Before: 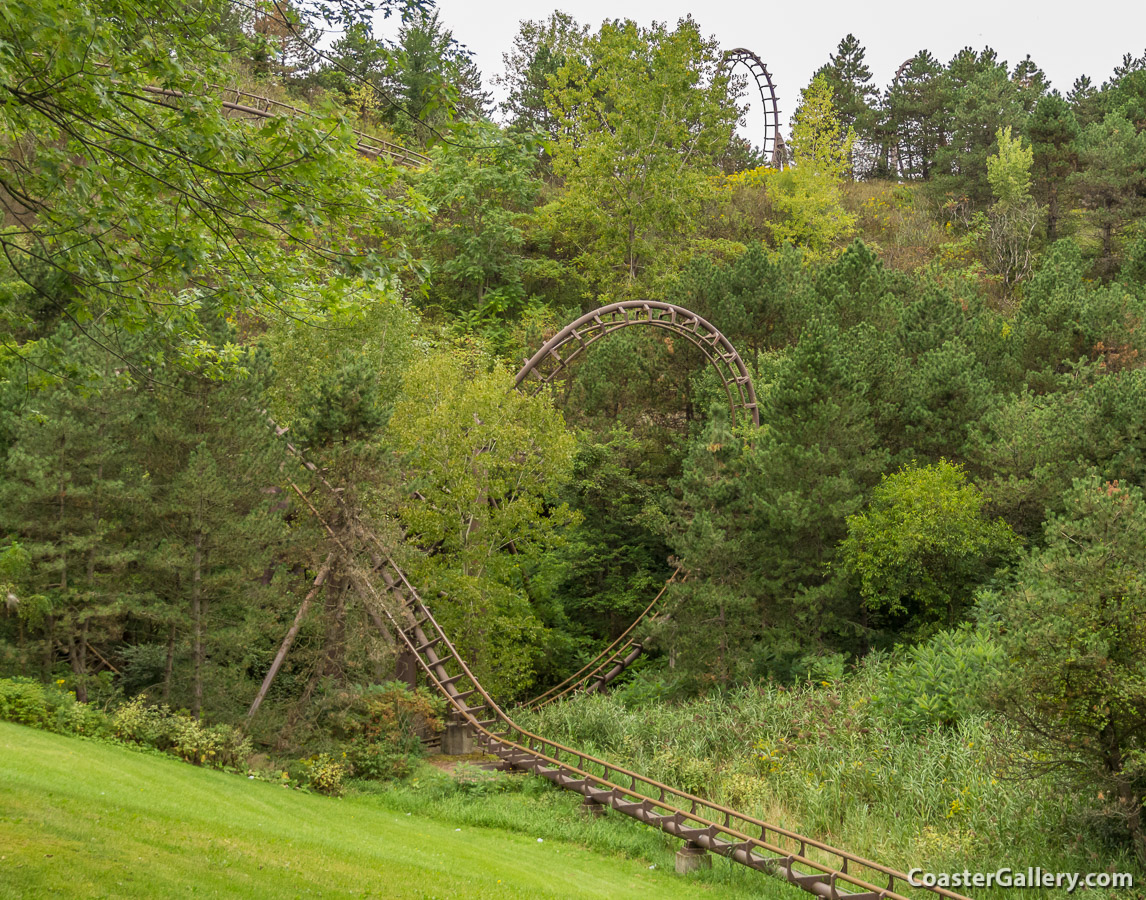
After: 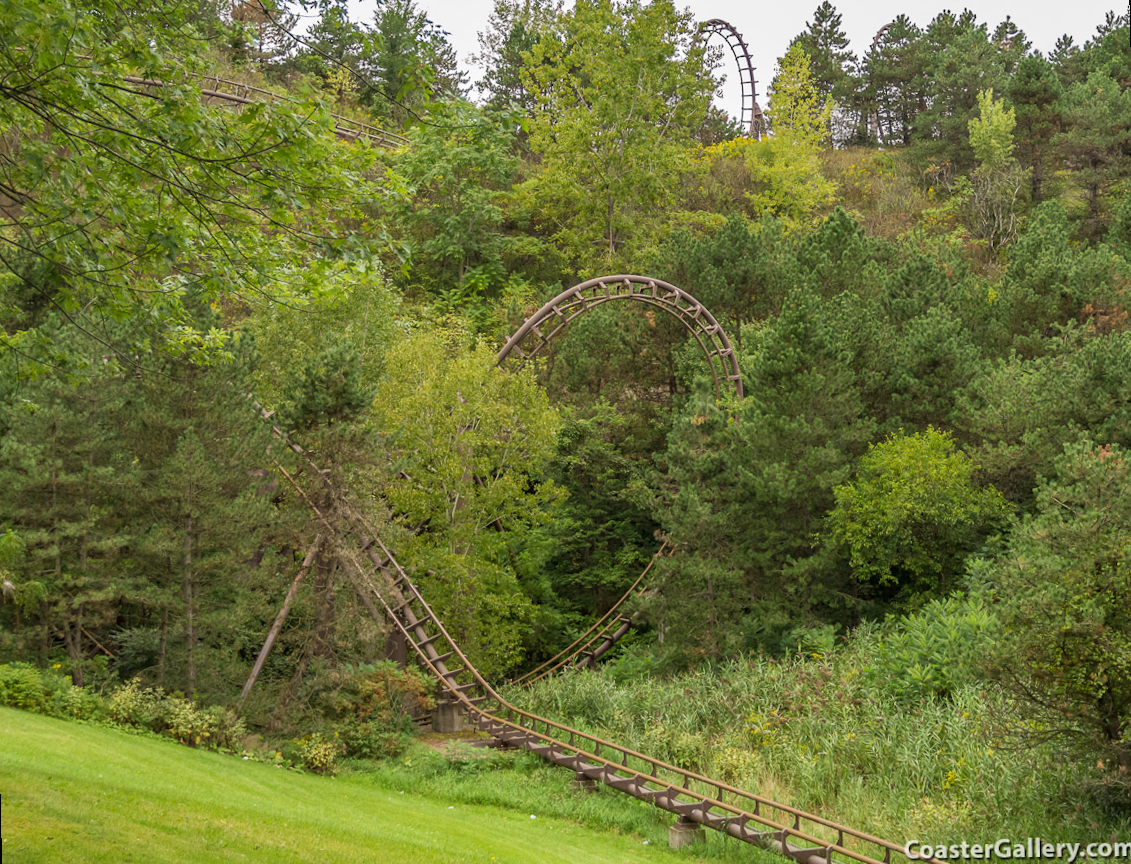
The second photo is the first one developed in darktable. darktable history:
crop: bottom 0.071%
rotate and perspective: rotation -1.32°, lens shift (horizontal) -0.031, crop left 0.015, crop right 0.985, crop top 0.047, crop bottom 0.982
tone equalizer: on, module defaults
